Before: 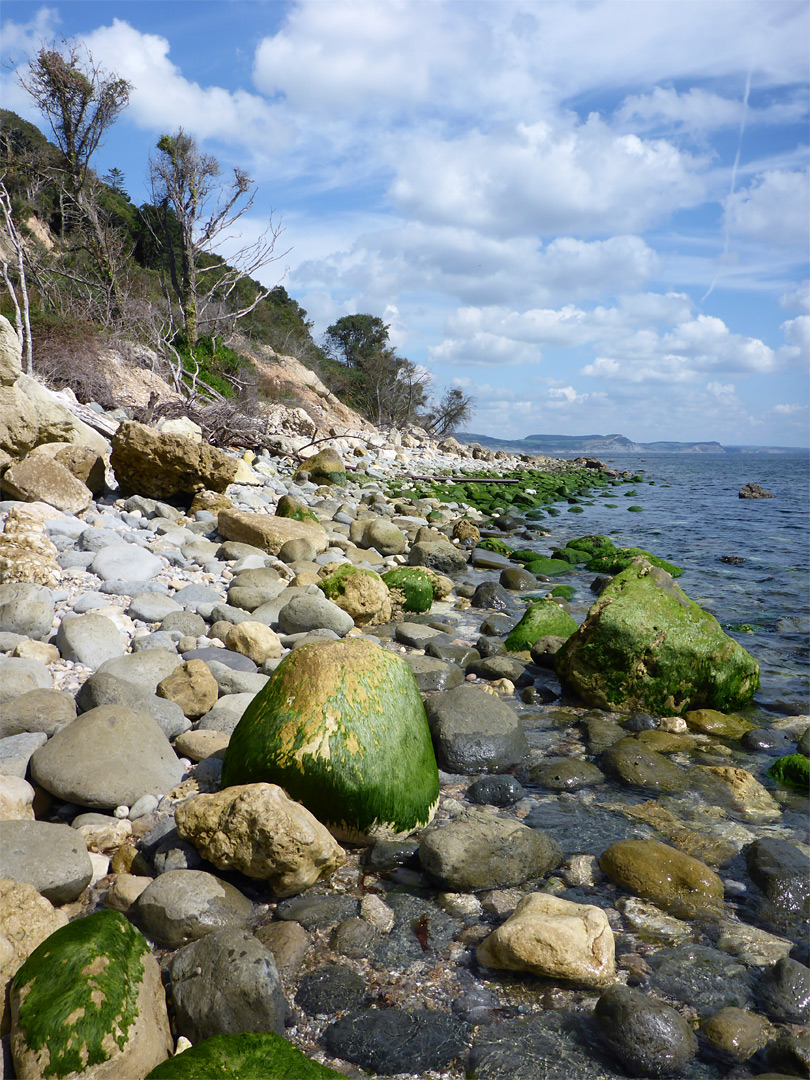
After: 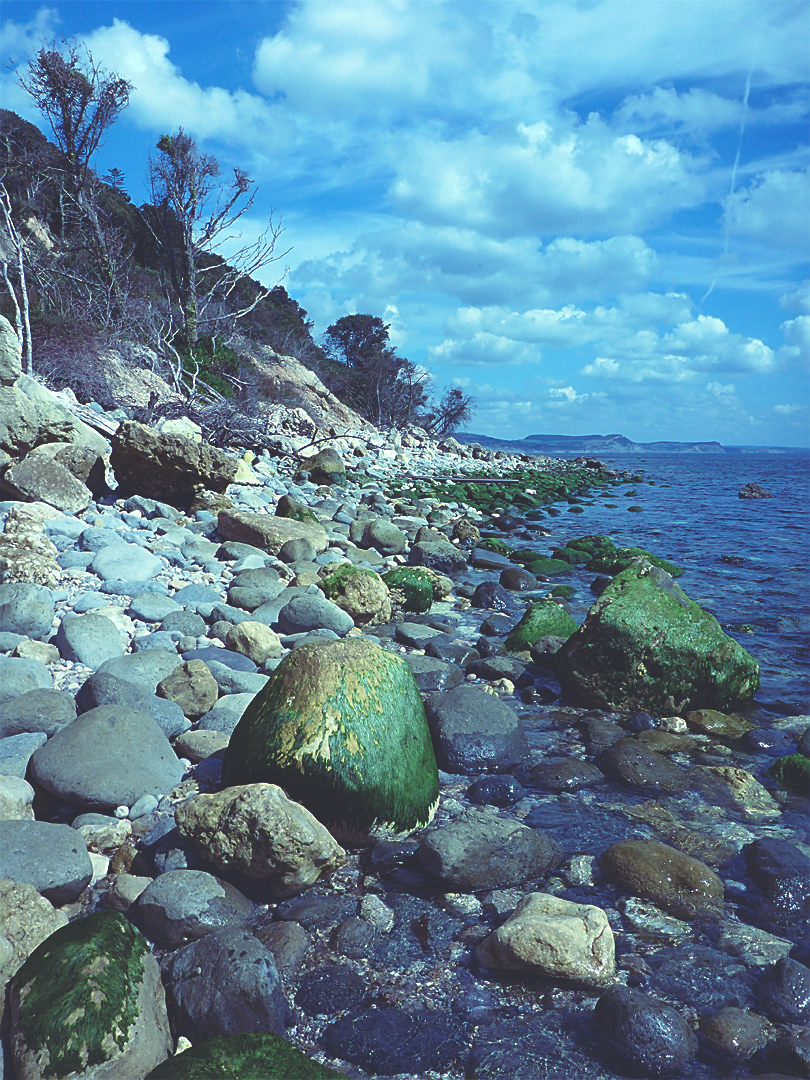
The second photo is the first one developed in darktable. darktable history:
rgb curve: curves: ch0 [(0, 0.186) (0.314, 0.284) (0.576, 0.466) (0.805, 0.691) (0.936, 0.886)]; ch1 [(0, 0.186) (0.314, 0.284) (0.581, 0.534) (0.771, 0.746) (0.936, 0.958)]; ch2 [(0, 0.216) (0.275, 0.39) (1, 1)], mode RGB, independent channels, compensate middle gray true, preserve colors none
sharpen: on, module defaults
